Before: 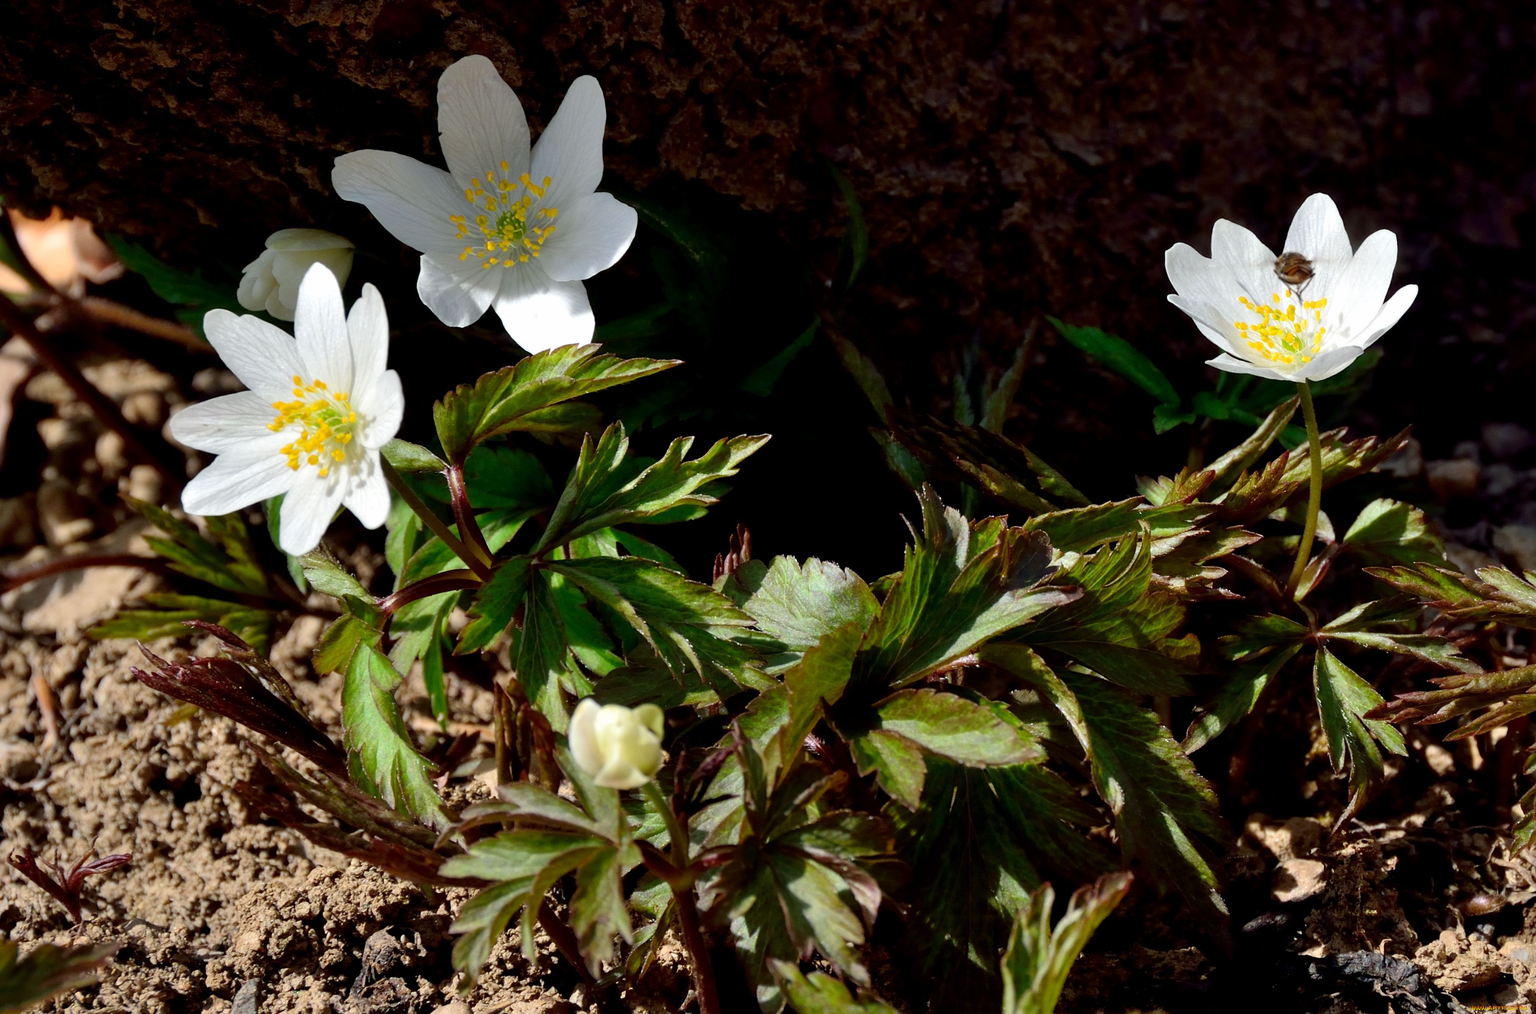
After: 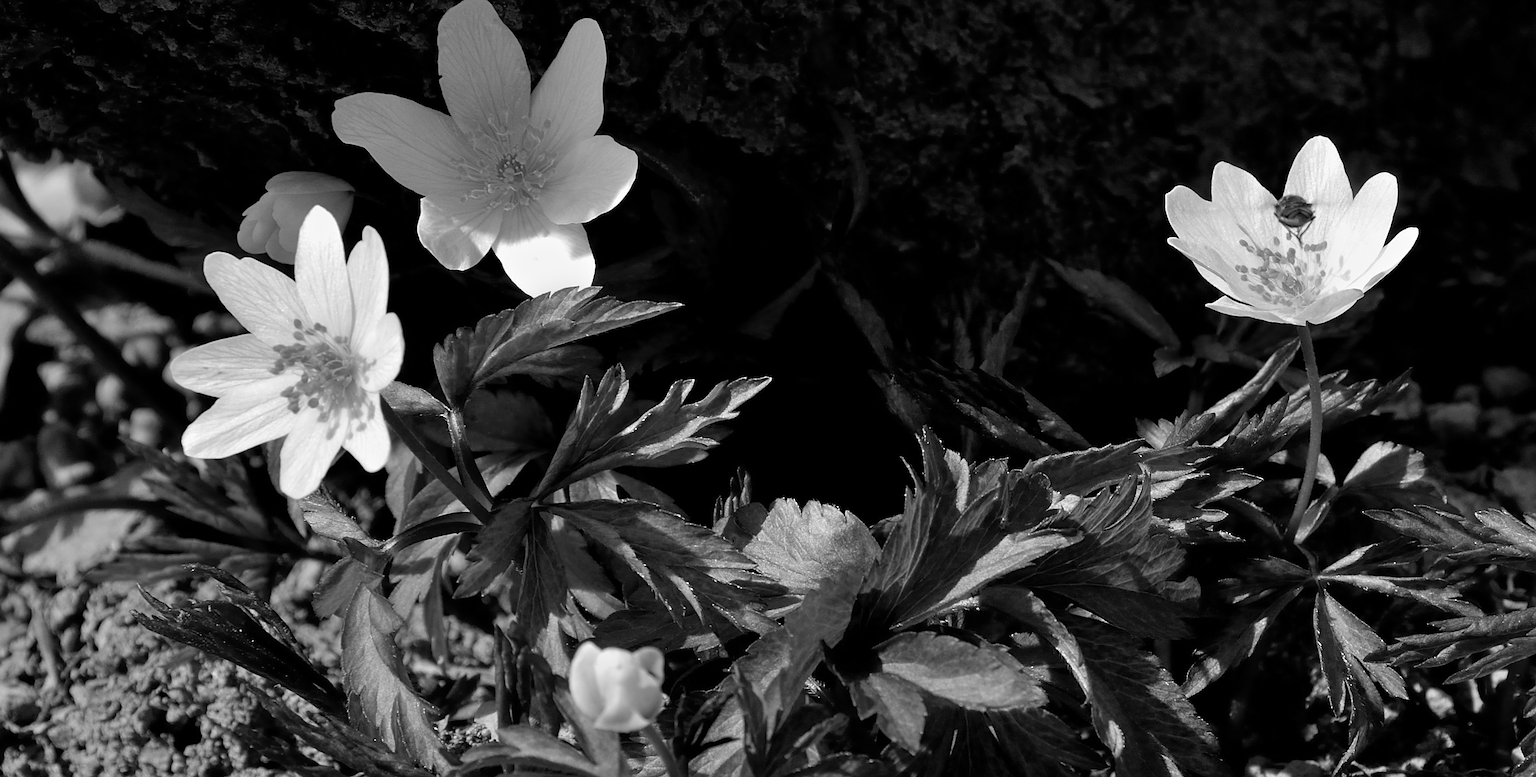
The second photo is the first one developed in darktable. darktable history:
crop: top 5.667%, bottom 17.637%
white balance: red 1.138, green 0.996, blue 0.812
sharpen: on, module defaults
monochrome: a -11.7, b 1.62, size 0.5, highlights 0.38
